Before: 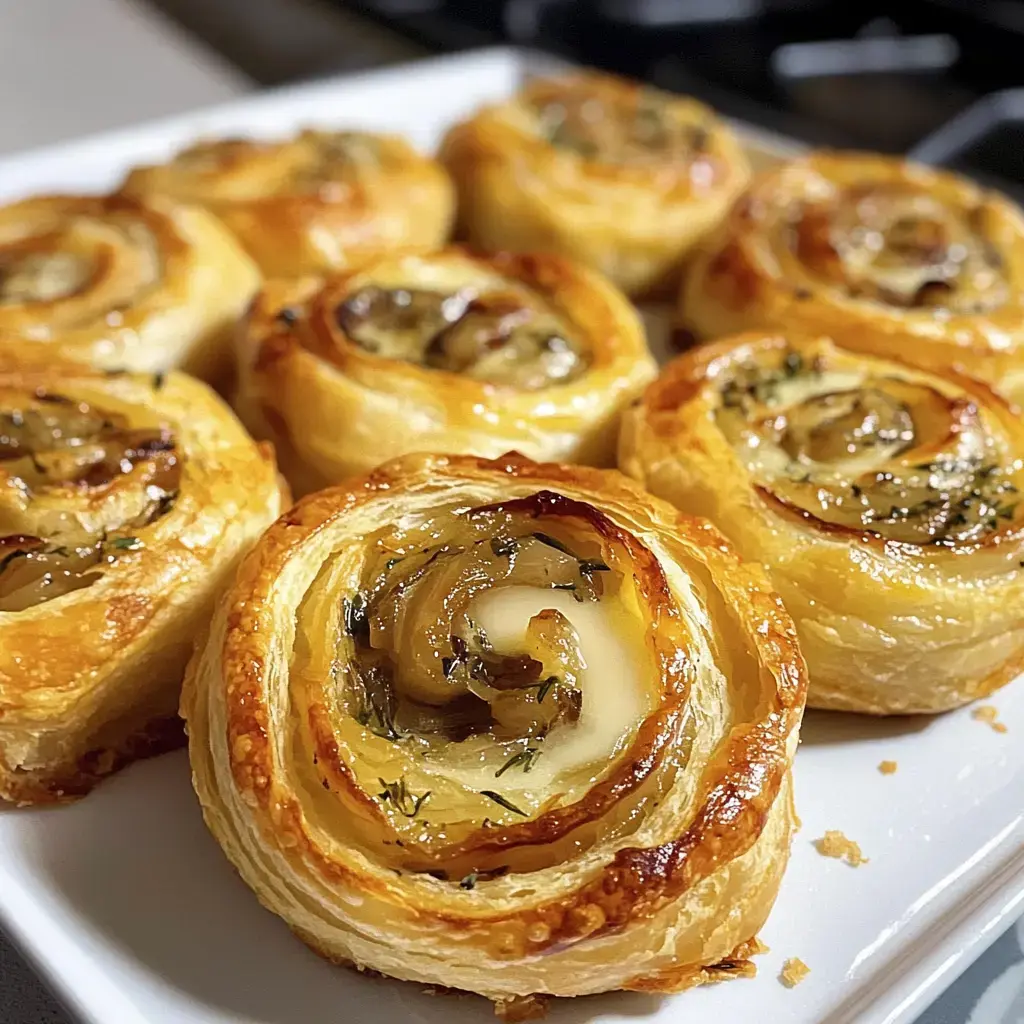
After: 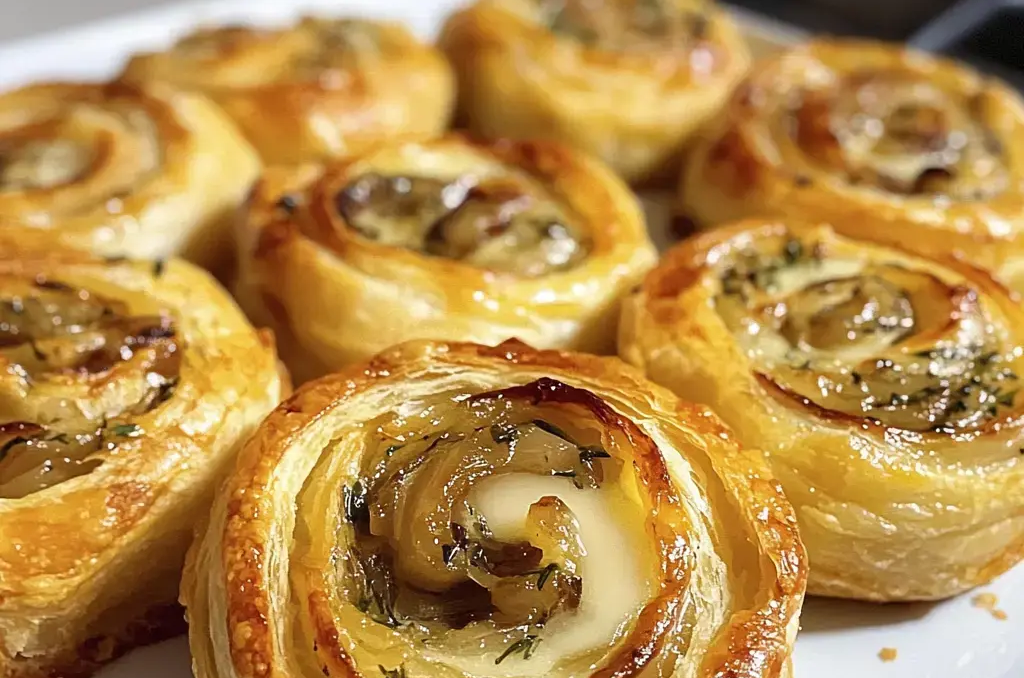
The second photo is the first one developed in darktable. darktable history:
crop: top 11.131%, bottom 22.637%
